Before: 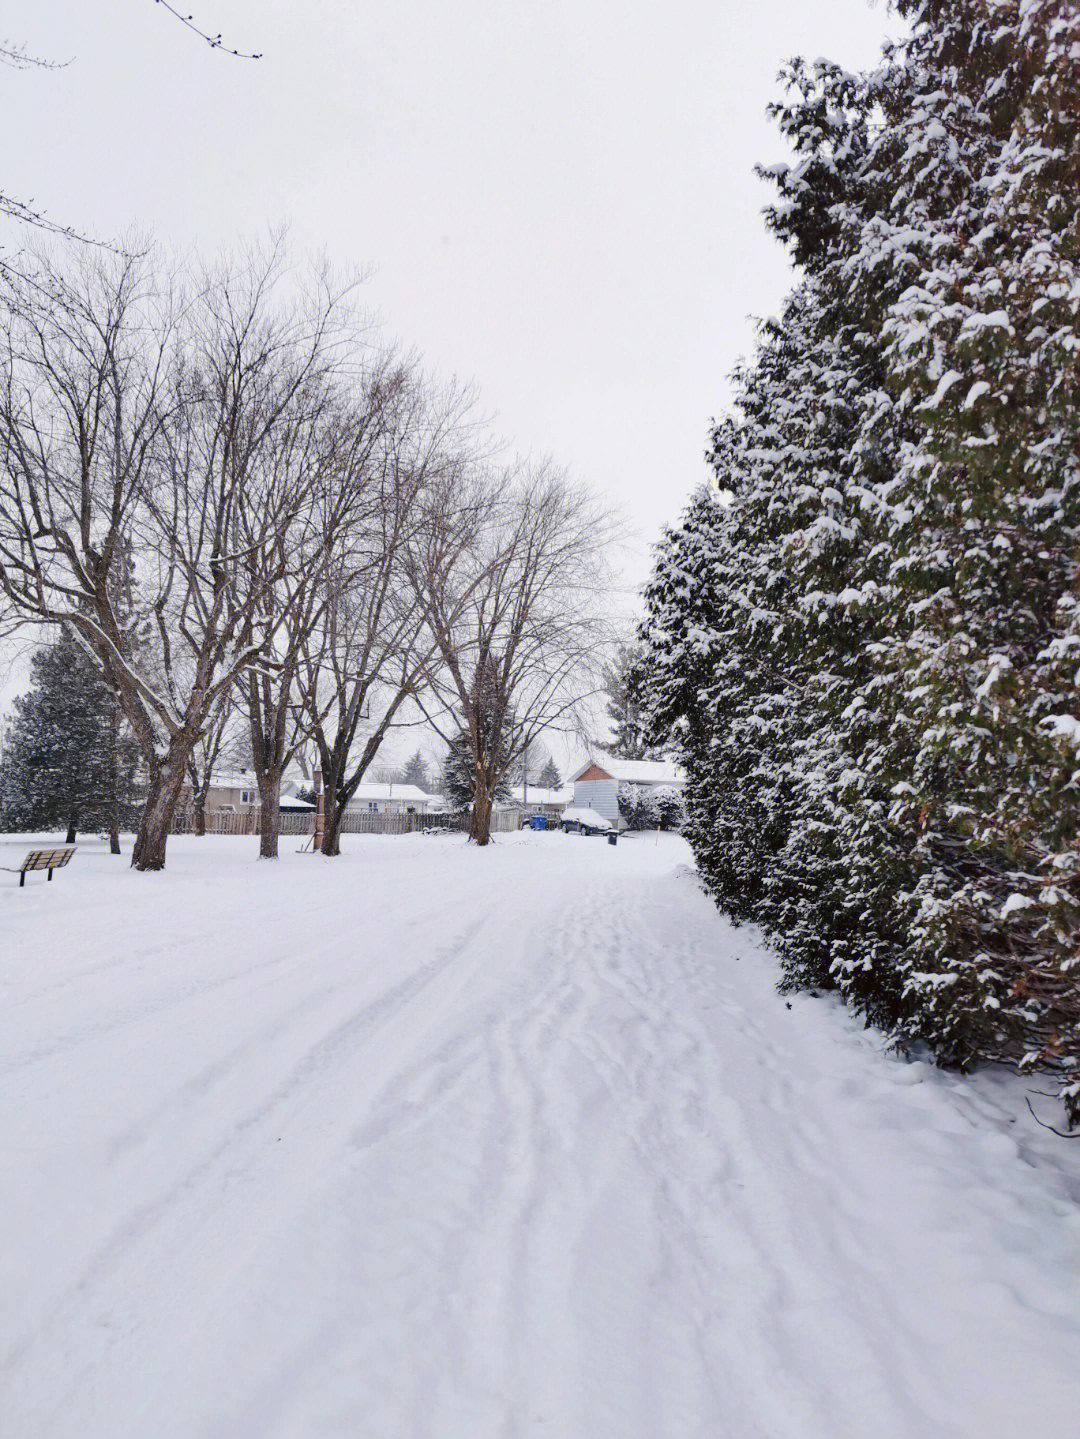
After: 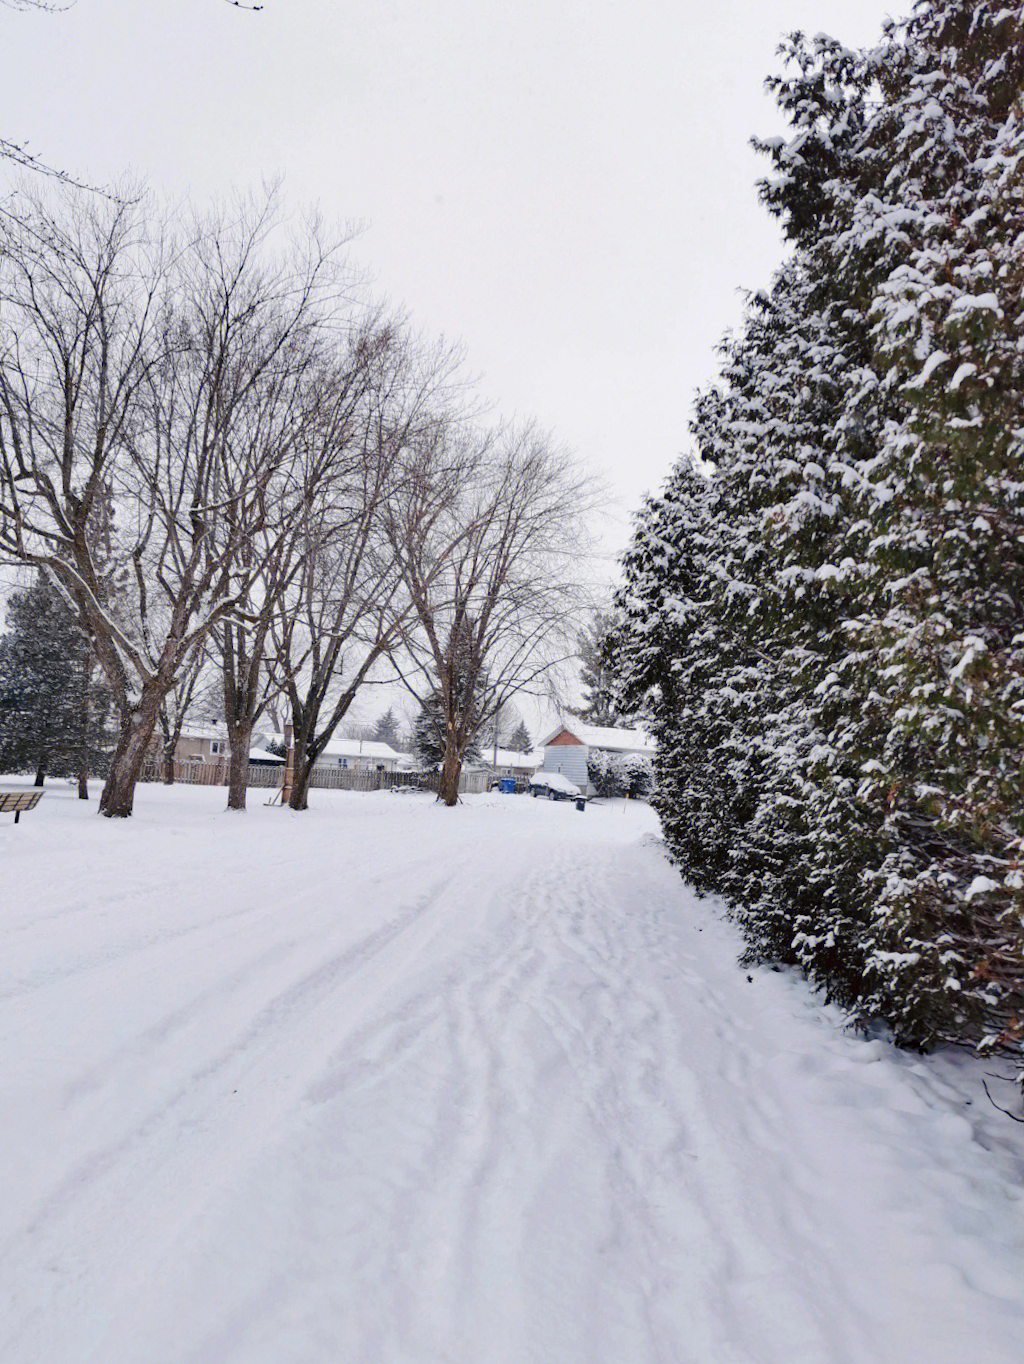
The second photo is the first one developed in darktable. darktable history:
haze removal: adaptive false
crop and rotate: angle -2.38°
